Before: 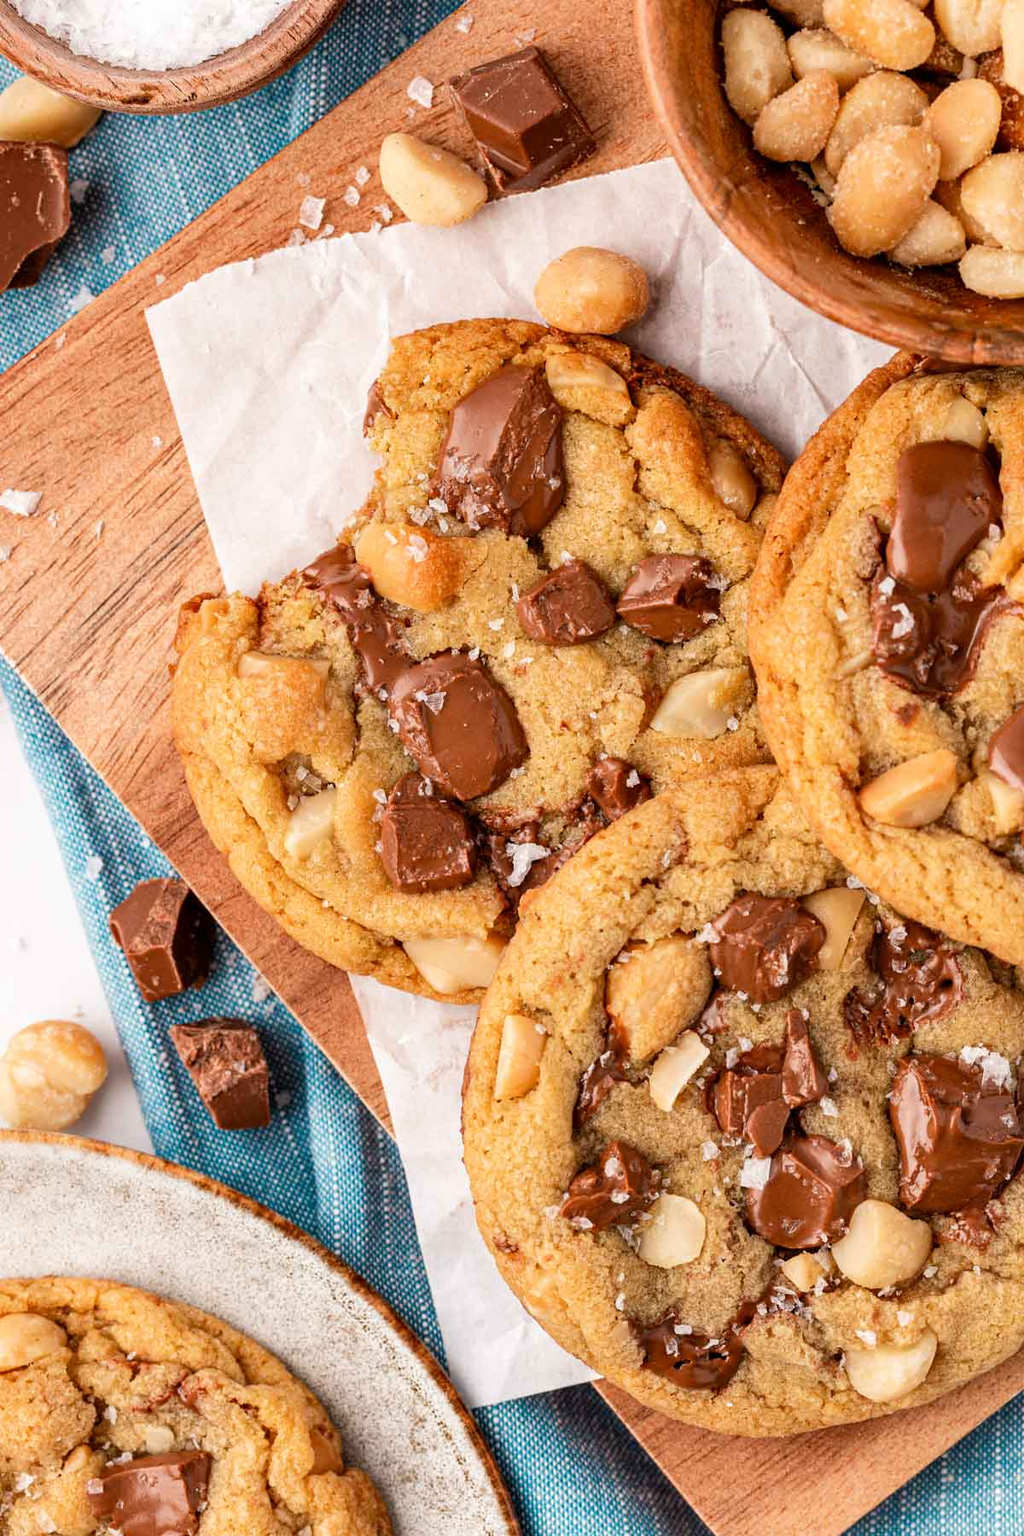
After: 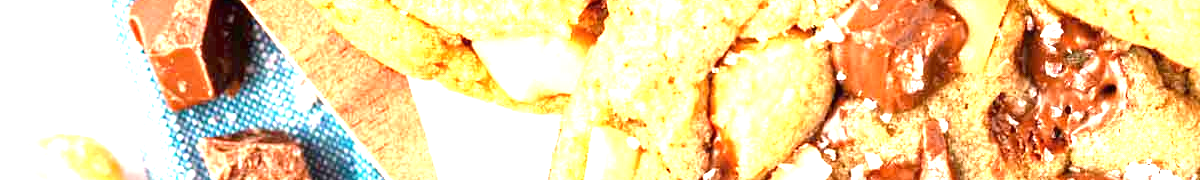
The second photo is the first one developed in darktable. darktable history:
crop and rotate: top 59.084%, bottom 30.916%
exposure: black level correction 0, exposure 2 EV, compensate highlight preservation false
